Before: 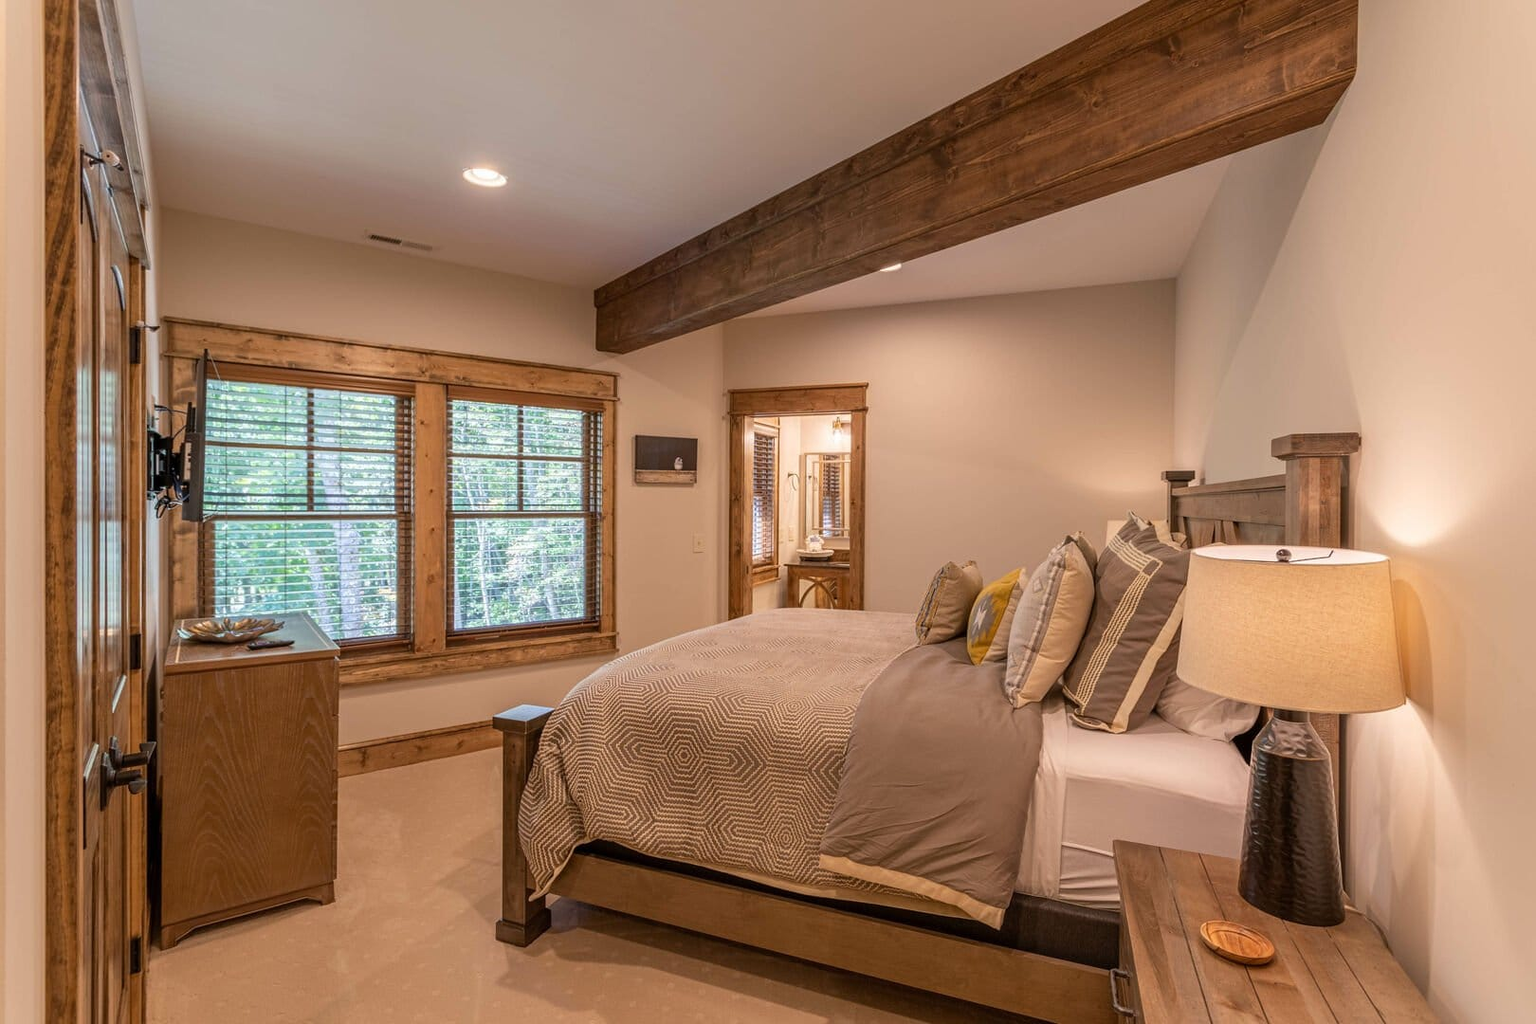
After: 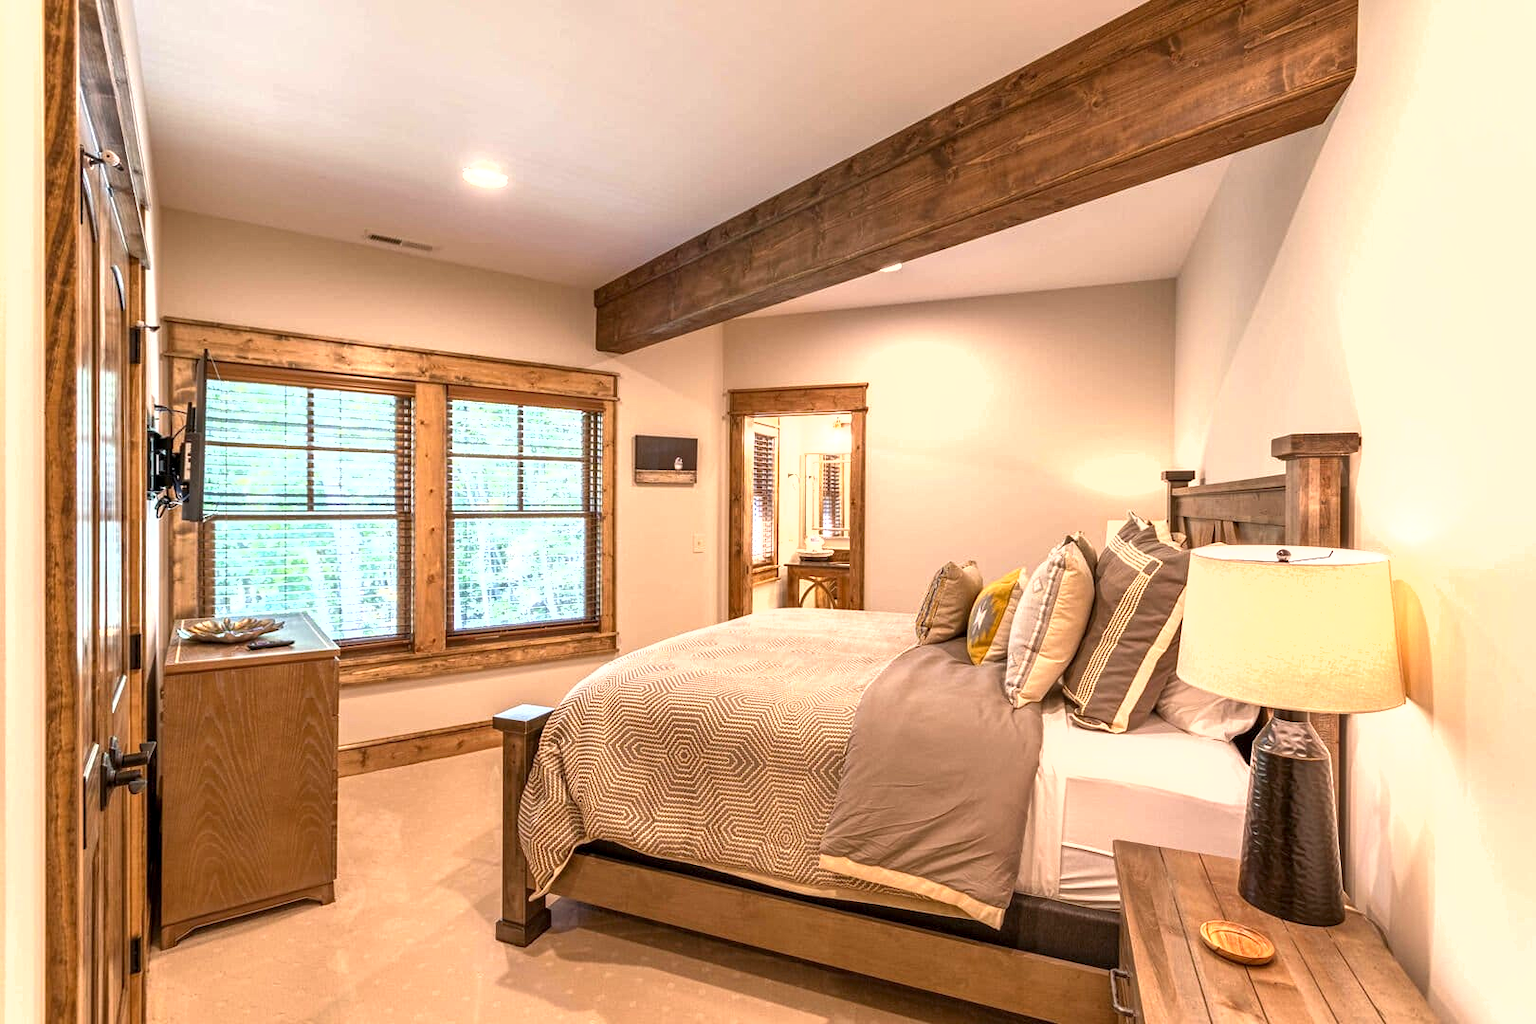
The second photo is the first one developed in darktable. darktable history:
exposure: exposure 1.137 EV, compensate highlight preservation false
shadows and highlights: radius 125.46, shadows 30.51, highlights -30.51, low approximation 0.01, soften with gaussian
base curve: curves: ch0 [(0, 0) (0.303, 0.277) (1, 1)]
local contrast: highlights 100%, shadows 100%, detail 120%, midtone range 0.2
